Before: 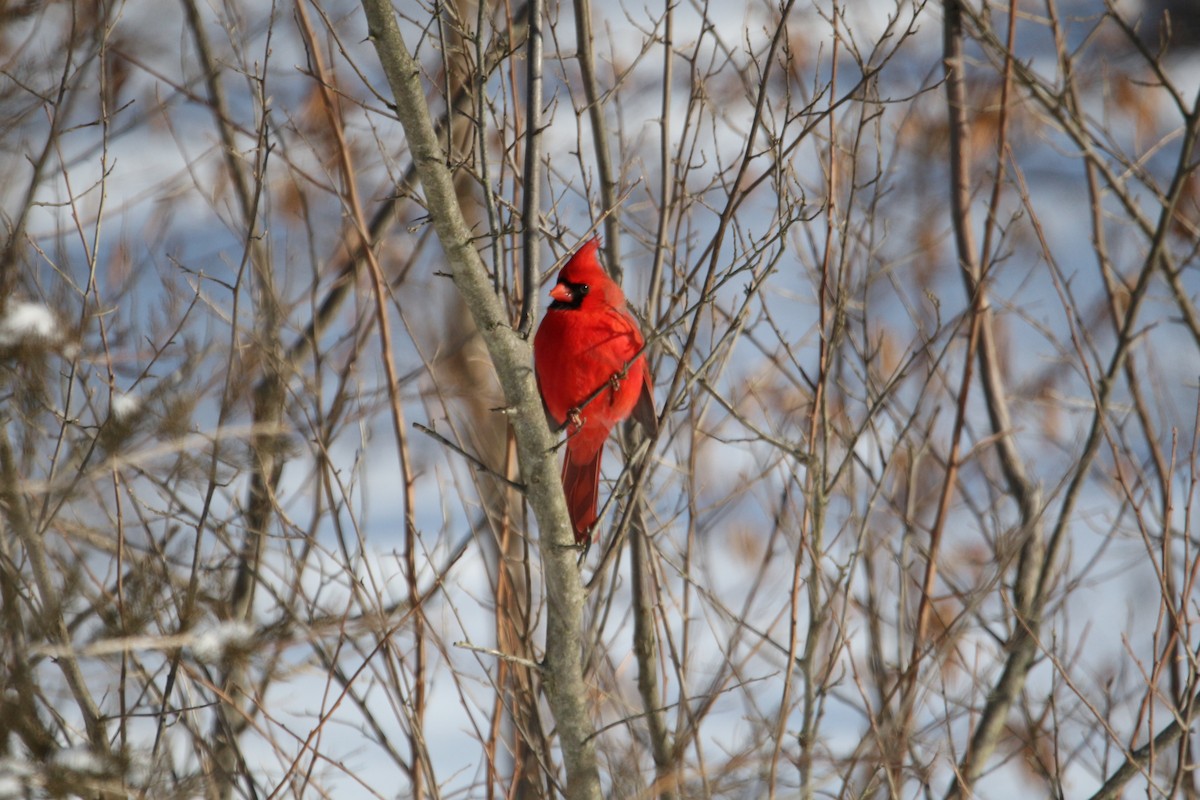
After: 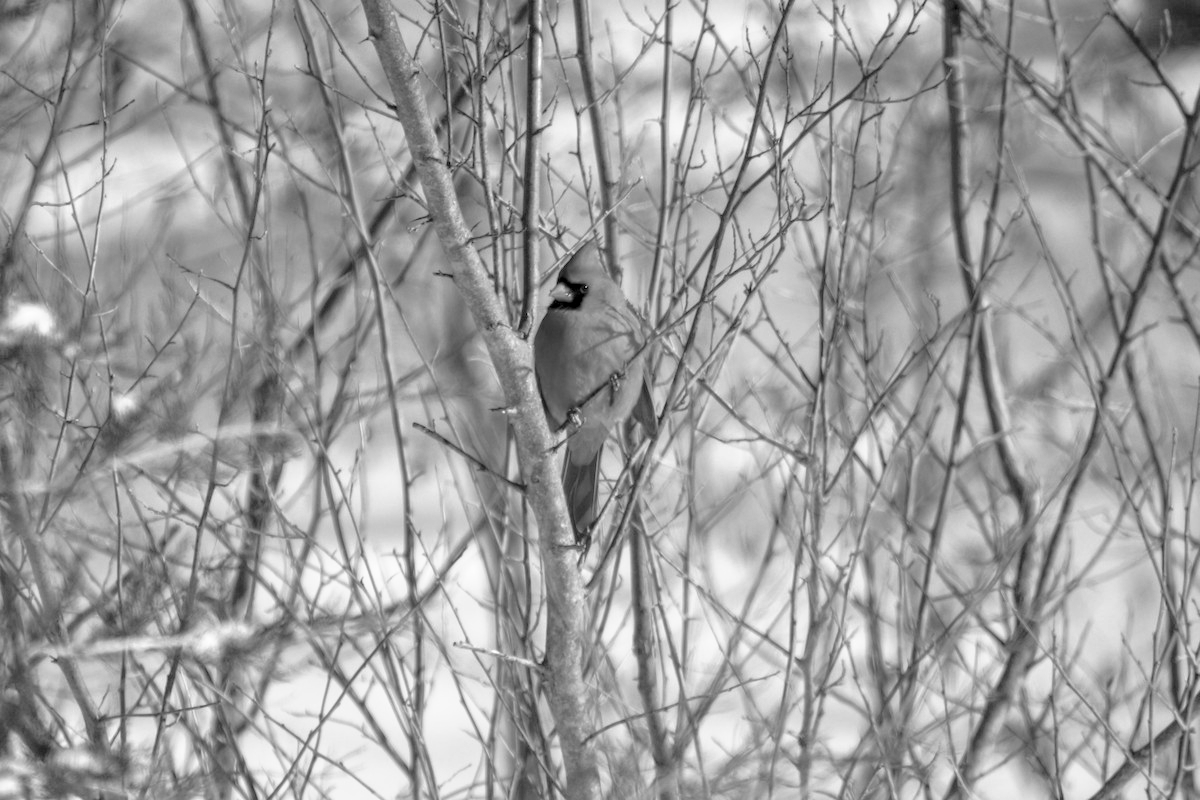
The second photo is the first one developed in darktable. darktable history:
tone curve: curves: ch0 [(0, 0) (0.003, 0.007) (0.011, 0.011) (0.025, 0.021) (0.044, 0.04) (0.069, 0.07) (0.1, 0.129) (0.136, 0.187) (0.177, 0.254) (0.224, 0.325) (0.277, 0.398) (0.335, 0.461) (0.399, 0.513) (0.468, 0.571) (0.543, 0.624) (0.623, 0.69) (0.709, 0.777) (0.801, 0.86) (0.898, 0.953) (1, 1)], preserve colors none
local contrast: highlights 25%, detail 130%
exposure: exposure 0.367 EV, compensate highlight preservation false
monochrome: a 30.25, b 92.03
